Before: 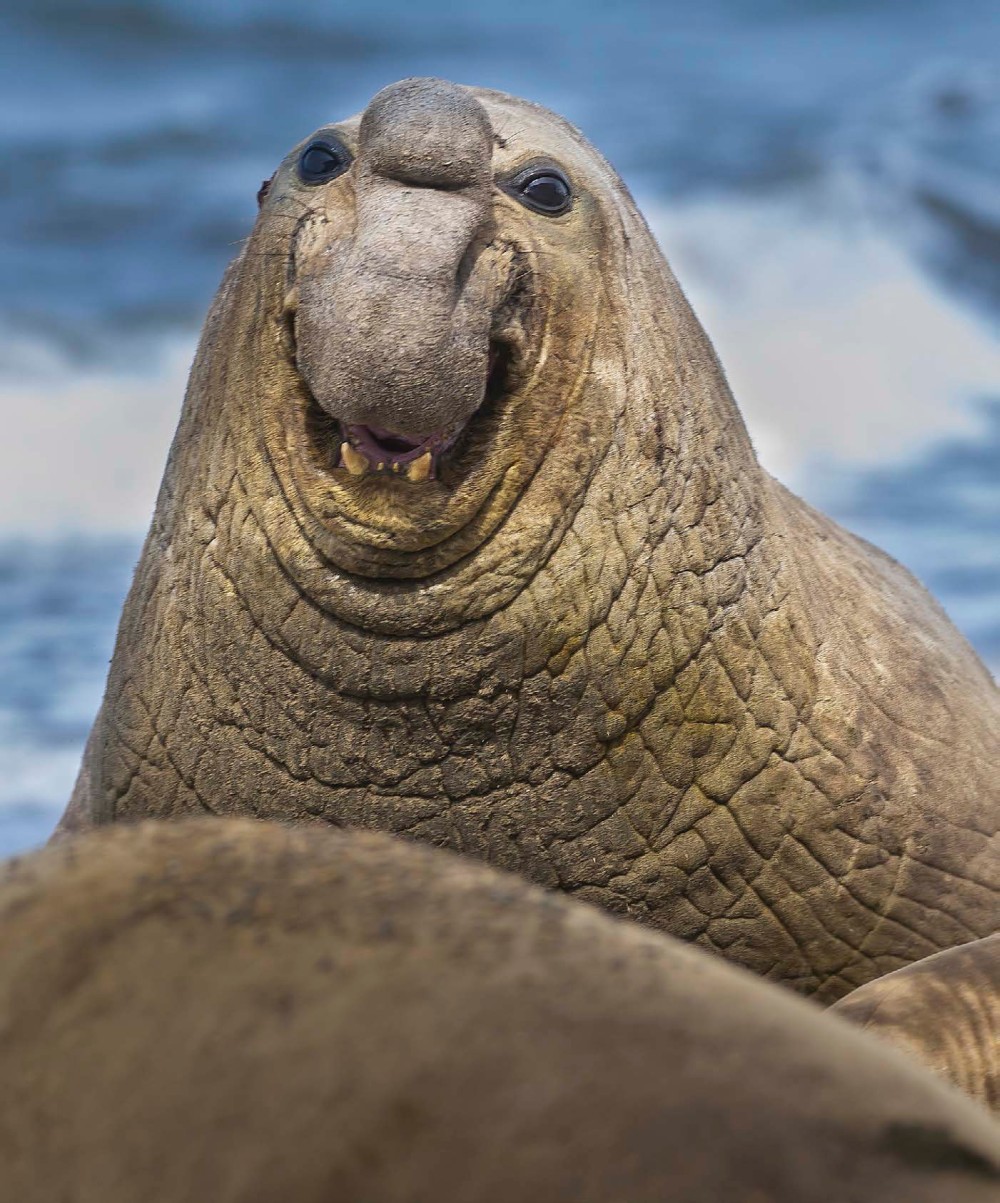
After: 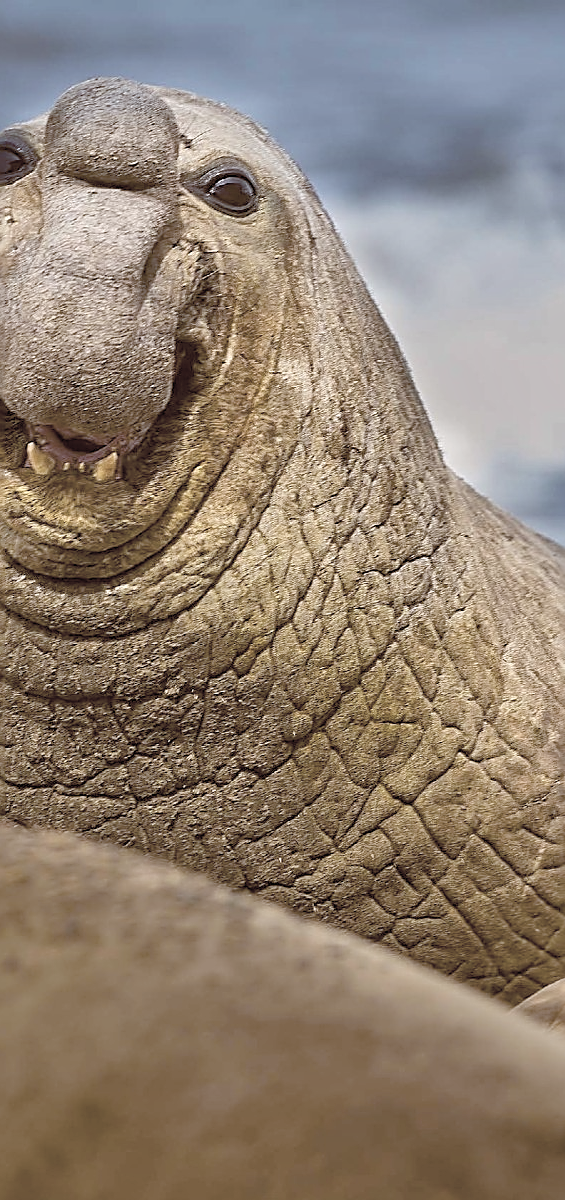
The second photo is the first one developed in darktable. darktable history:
contrast brightness saturation: brightness 0.185, saturation -0.505
shadows and highlights: shadows 73.61, highlights -60.58, soften with gaussian
crop: left 31.43%, top 0.008%, right 11.988%
sharpen: amount 0.91
color balance rgb: global offset › chroma 0.402%, global offset › hue 36.89°, perceptual saturation grading › global saturation 29.72%, global vibrance 3.829%
